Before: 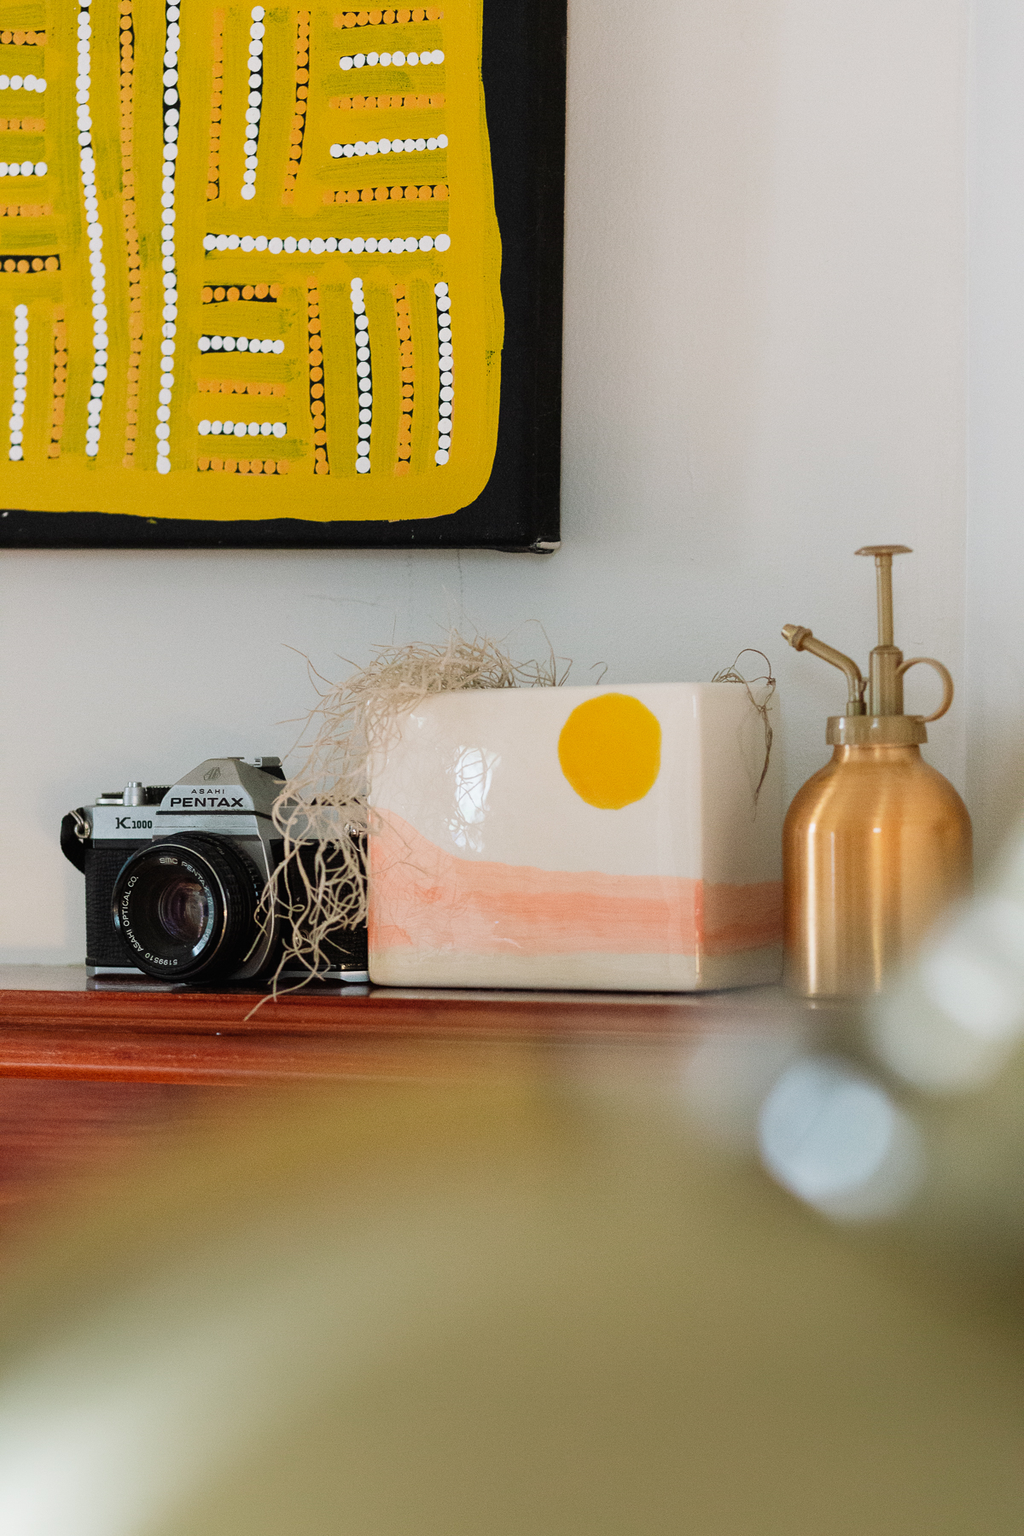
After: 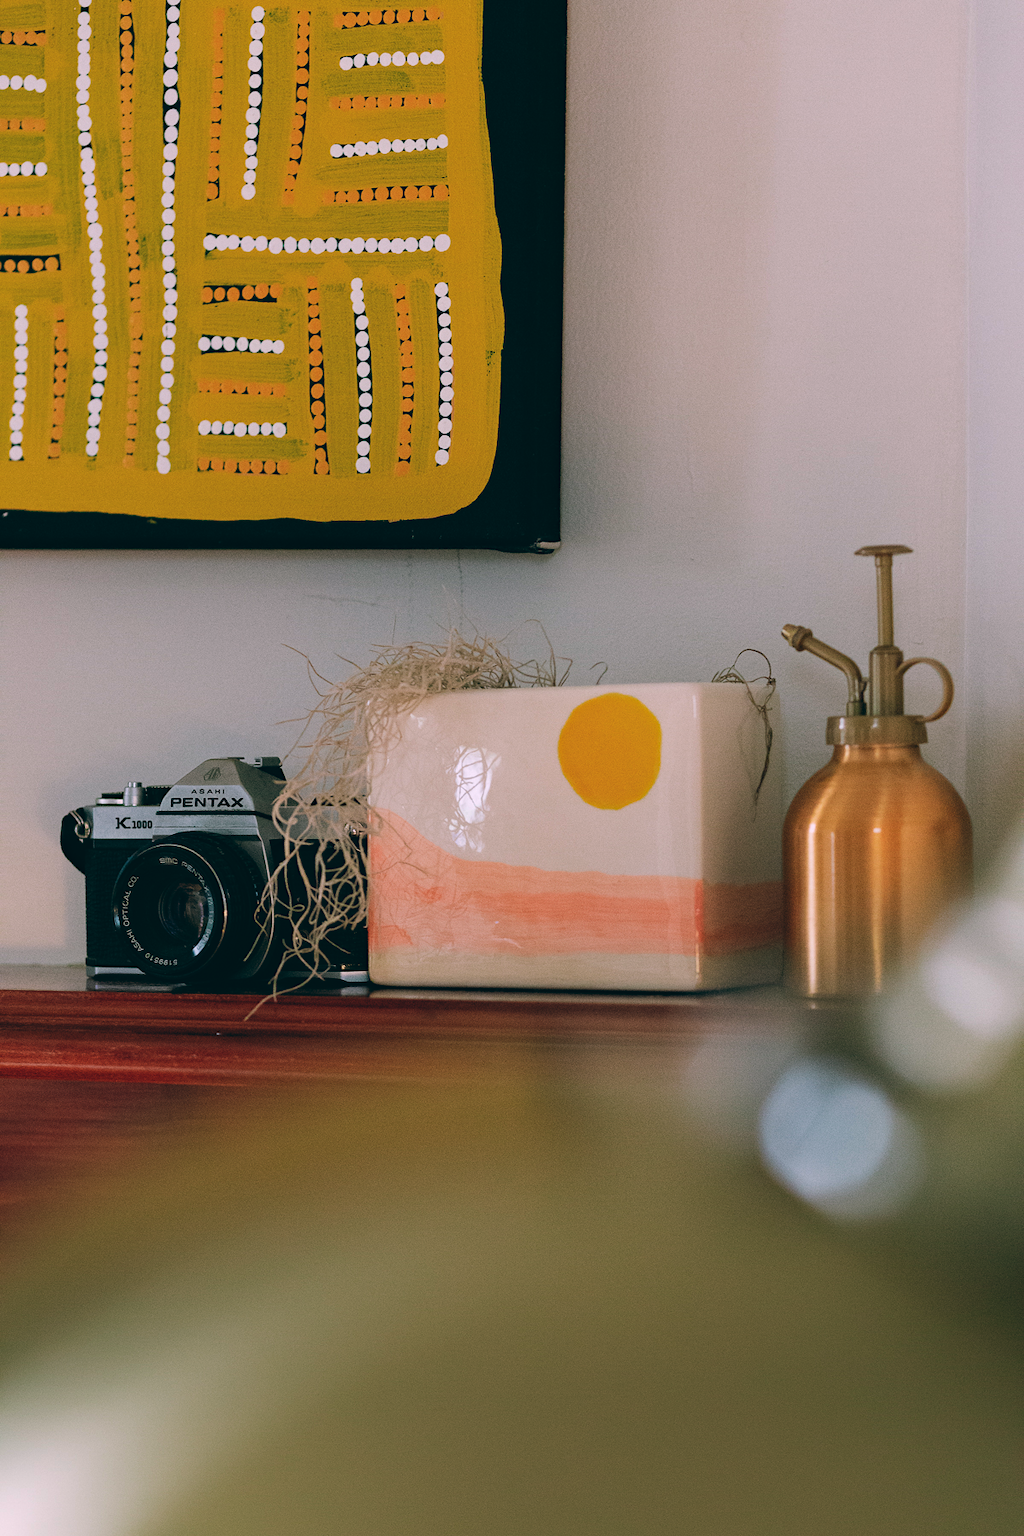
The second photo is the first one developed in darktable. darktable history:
haze removal: compatibility mode true, adaptive false
color balance: lift [1.016, 0.983, 1, 1.017], gamma [0.78, 1.018, 1.043, 0.957], gain [0.786, 1.063, 0.937, 1.017], input saturation 118.26%, contrast 13.43%, contrast fulcrum 21.62%, output saturation 82.76%
white balance: red 1, blue 1
